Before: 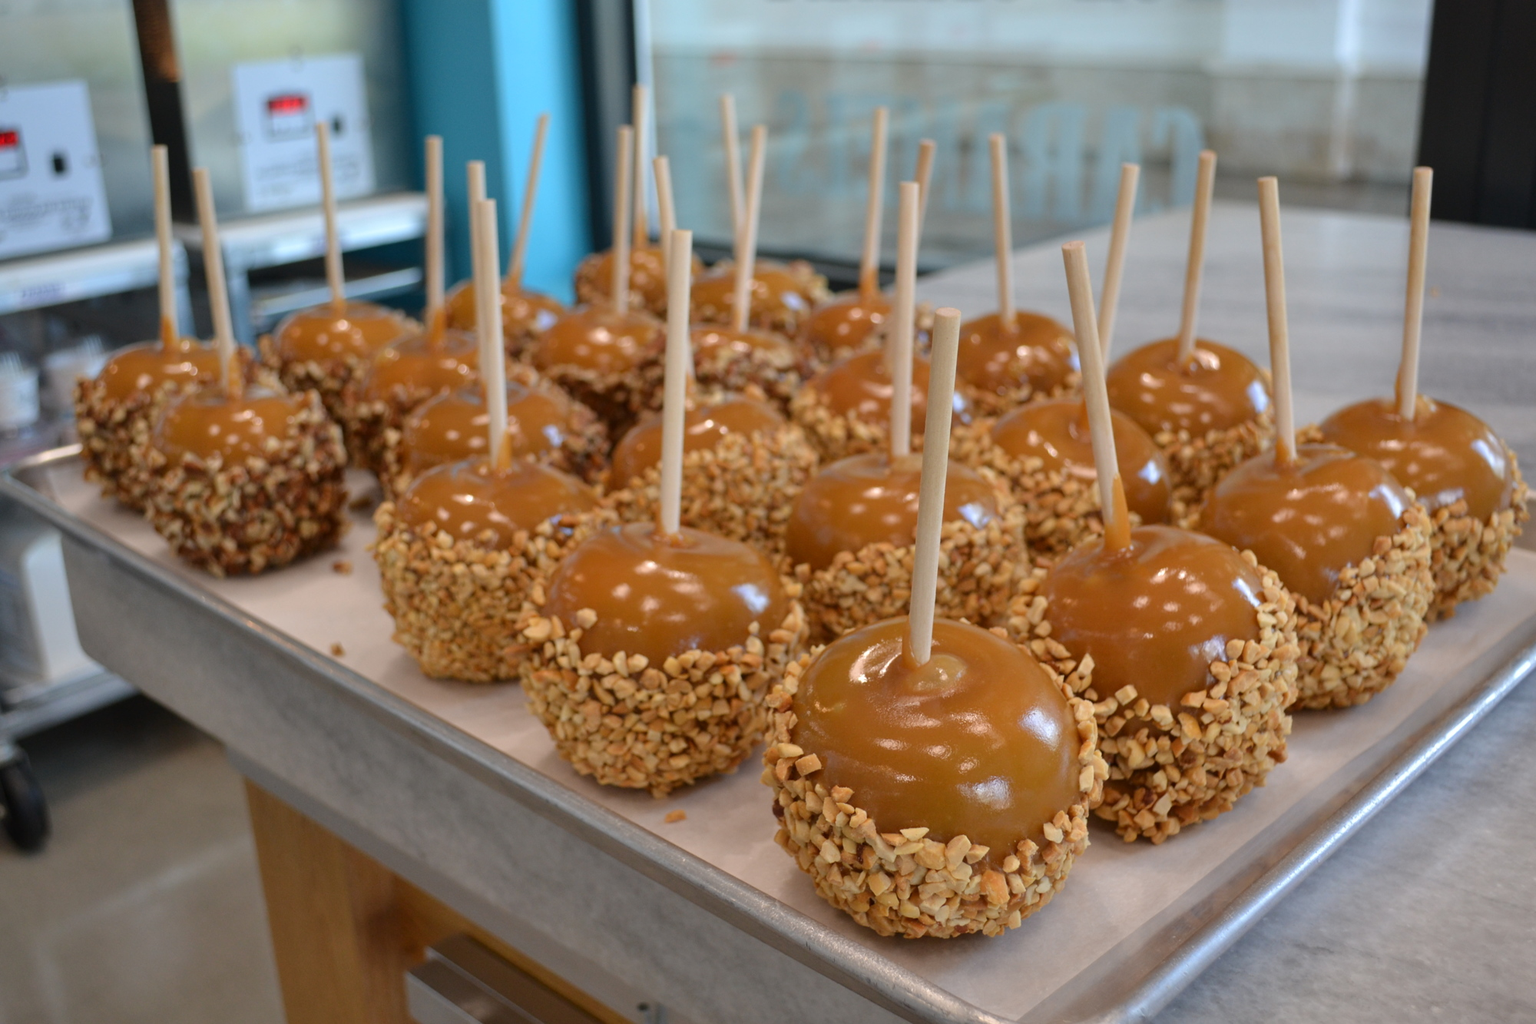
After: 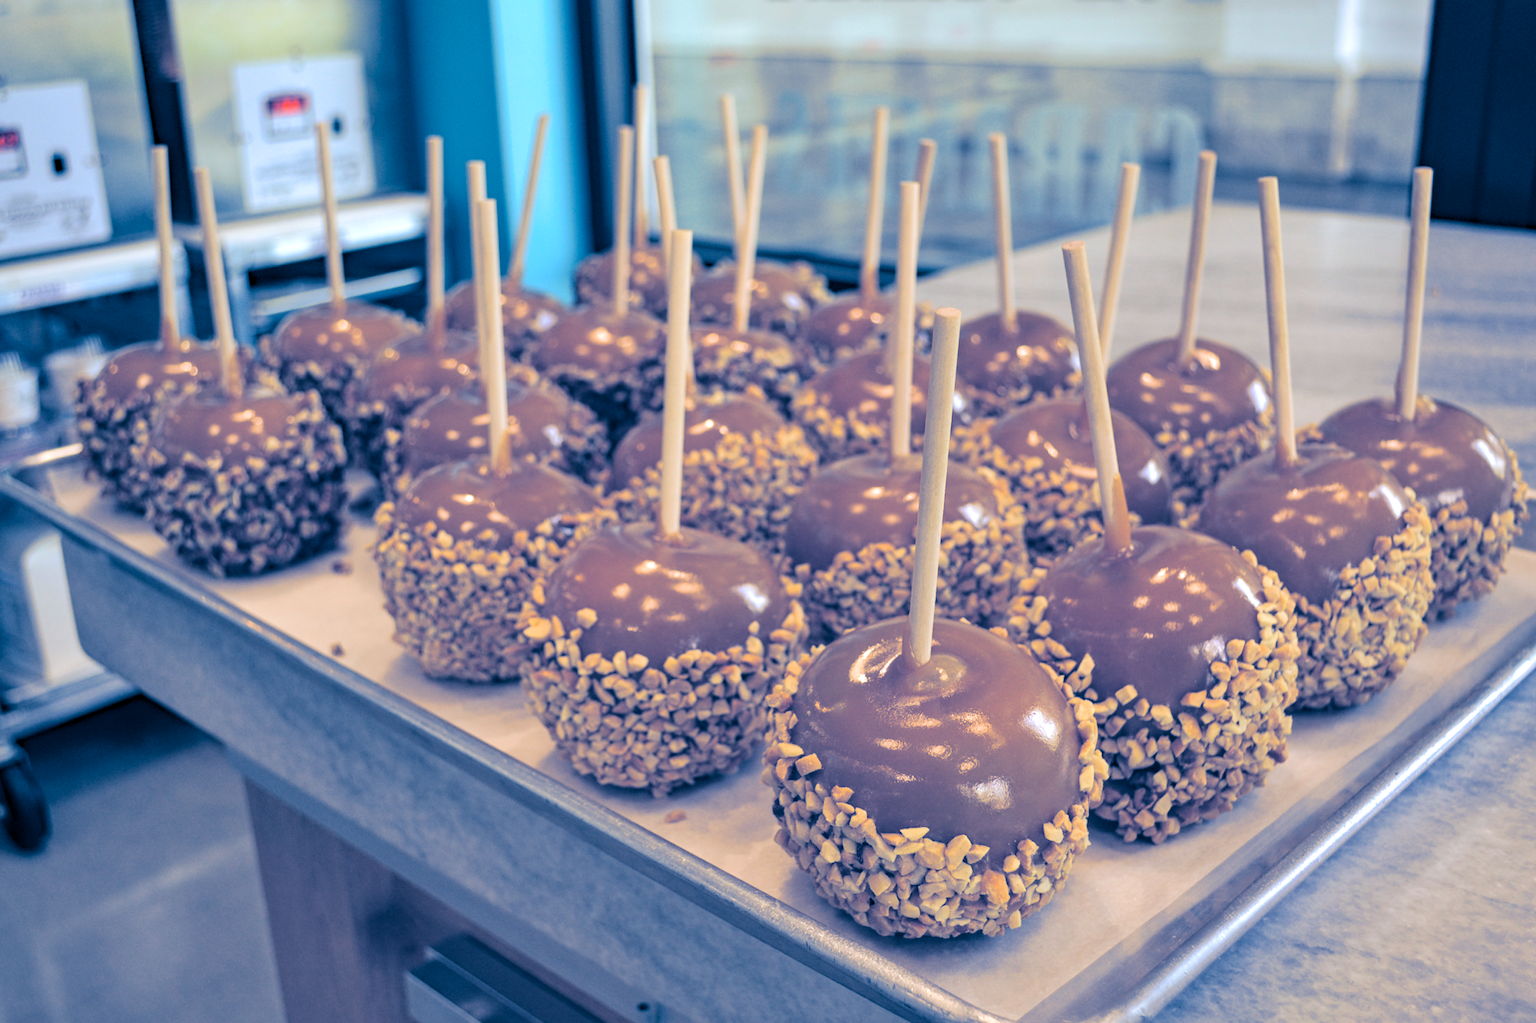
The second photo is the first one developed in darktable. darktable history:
local contrast: detail 130%
contrast brightness saturation: brightness 0.28
haze removal: strength 0.29, distance 0.25, compatibility mode true, adaptive false
split-toning: shadows › hue 226.8°, shadows › saturation 1, highlights › saturation 0, balance -61.41
